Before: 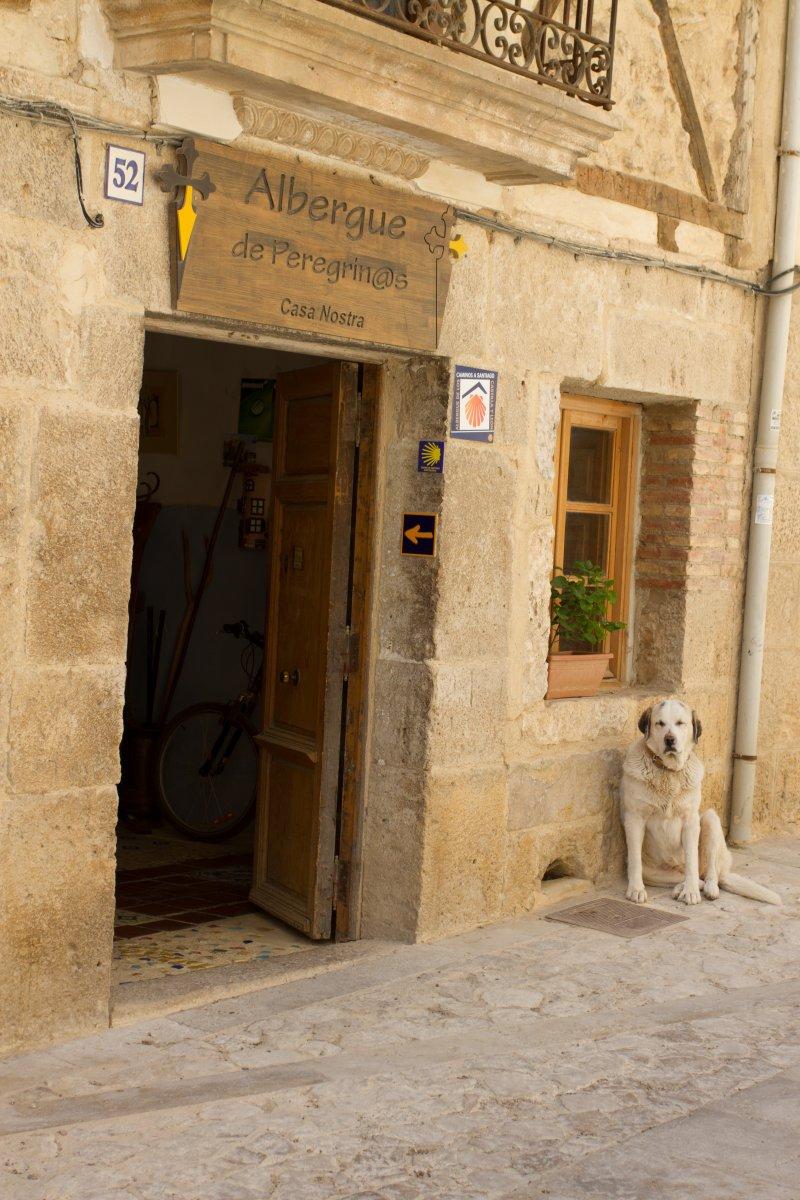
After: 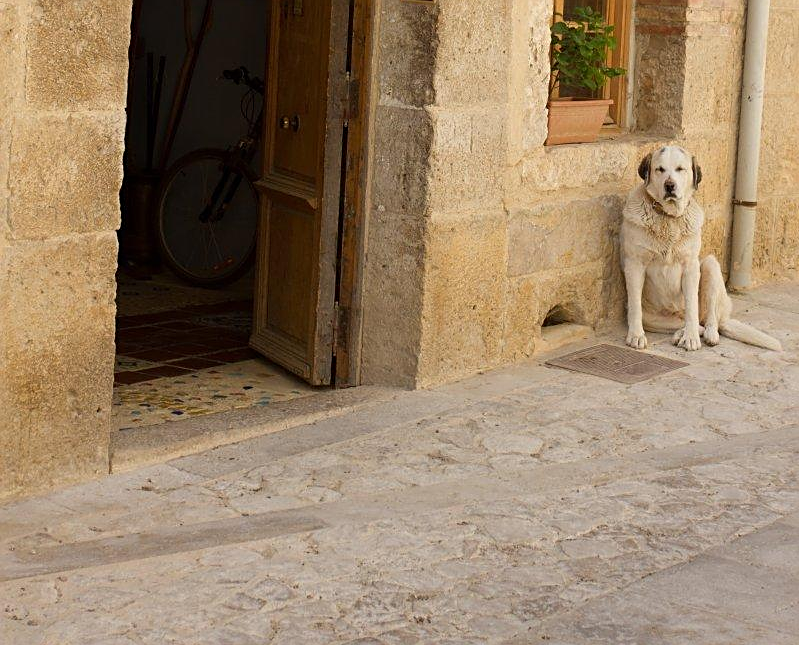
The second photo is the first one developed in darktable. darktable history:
crop and rotate: top 46.237%
sharpen: on, module defaults
